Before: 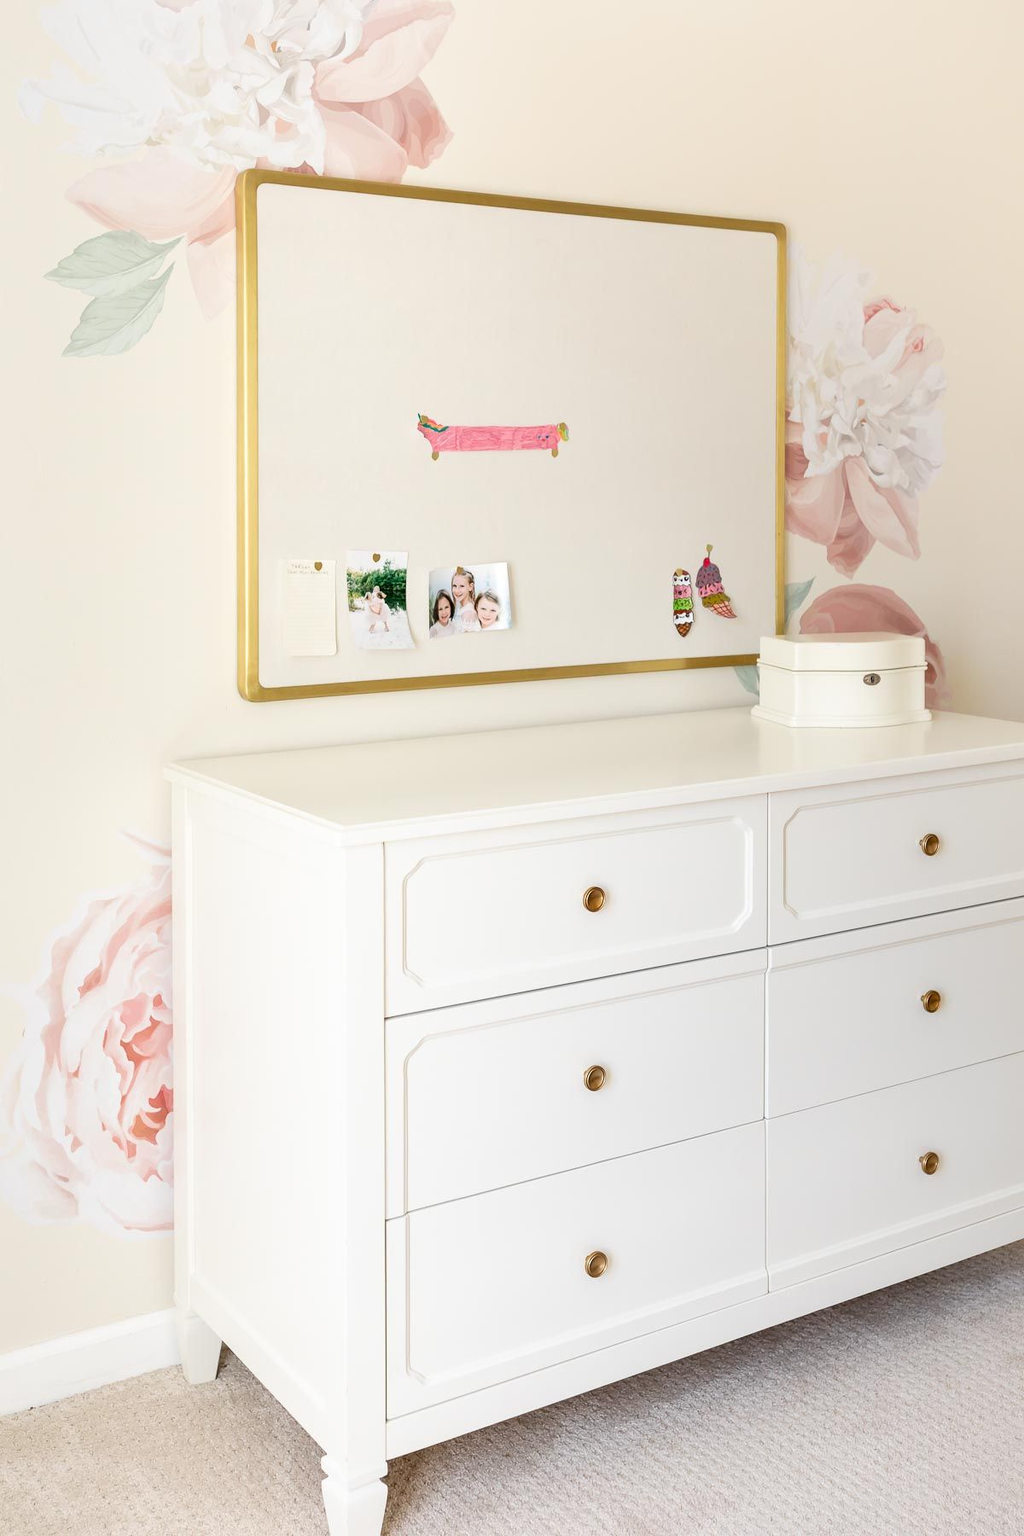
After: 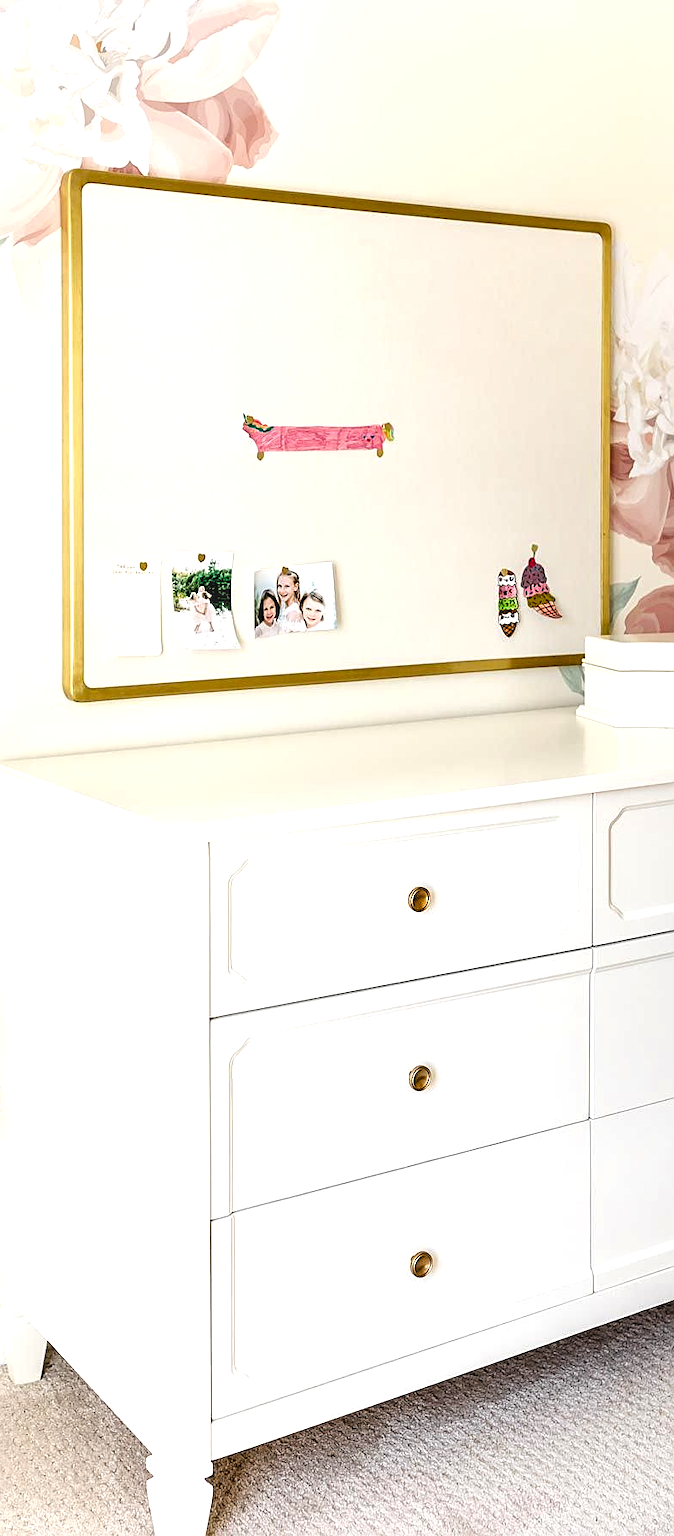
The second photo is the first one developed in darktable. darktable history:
sharpen: on, module defaults
crop: left 17.135%, right 16.933%
local contrast: detail 130%
color balance rgb: perceptual saturation grading › global saturation 45.551%, perceptual saturation grading › highlights -50.589%, perceptual saturation grading › shadows 30.25%
color correction: highlights b* 0.06, saturation 1.14
levels: levels [0.182, 0.542, 0.902]
